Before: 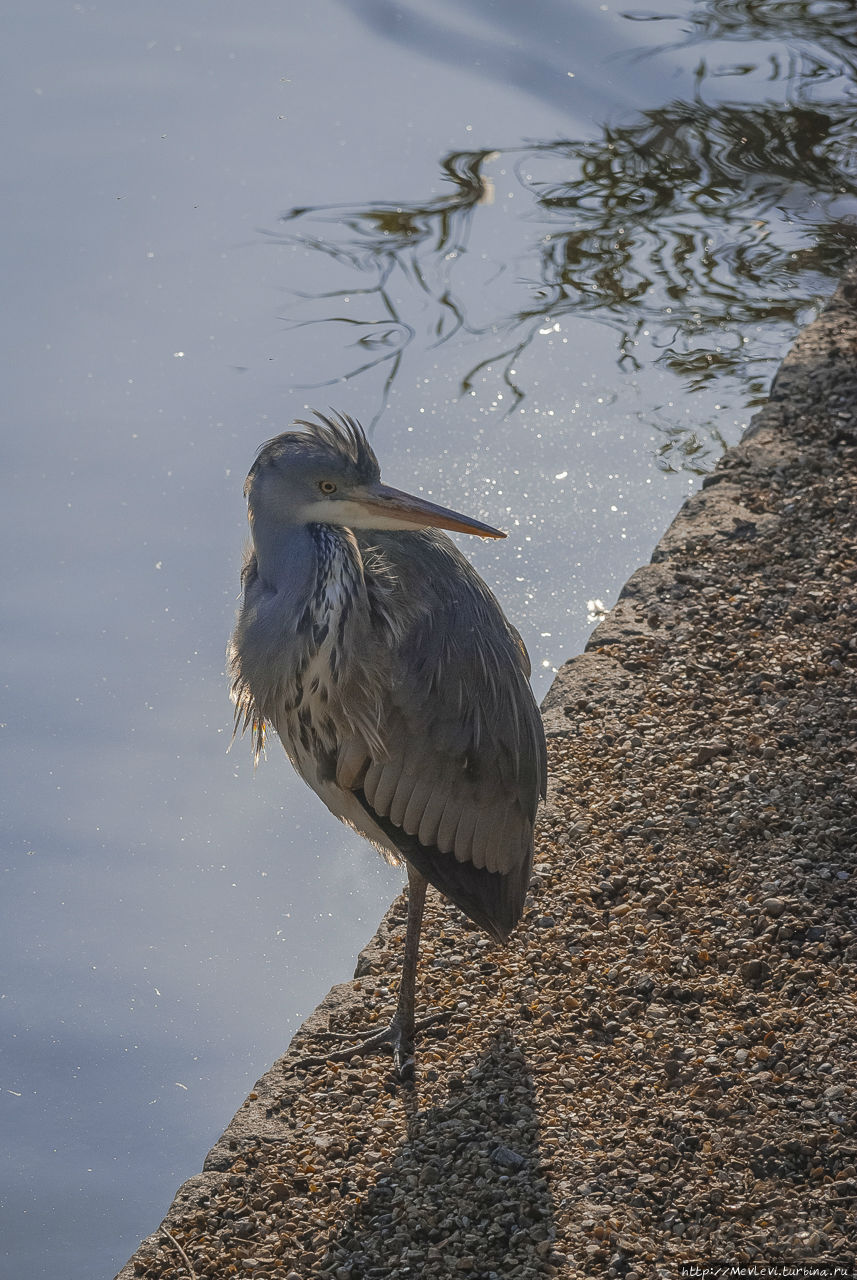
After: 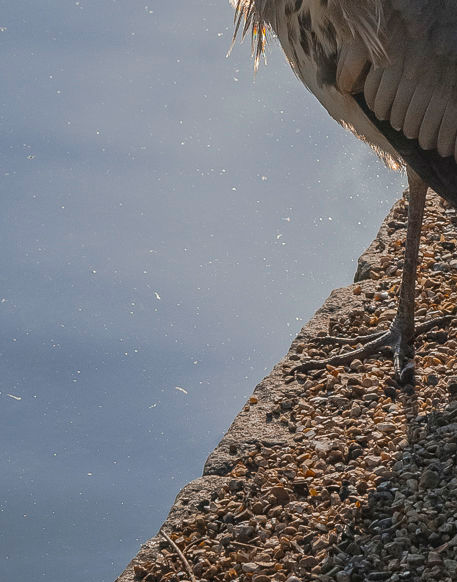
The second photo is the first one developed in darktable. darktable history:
crop and rotate: top 54.379%, right 46.637%, bottom 0.117%
